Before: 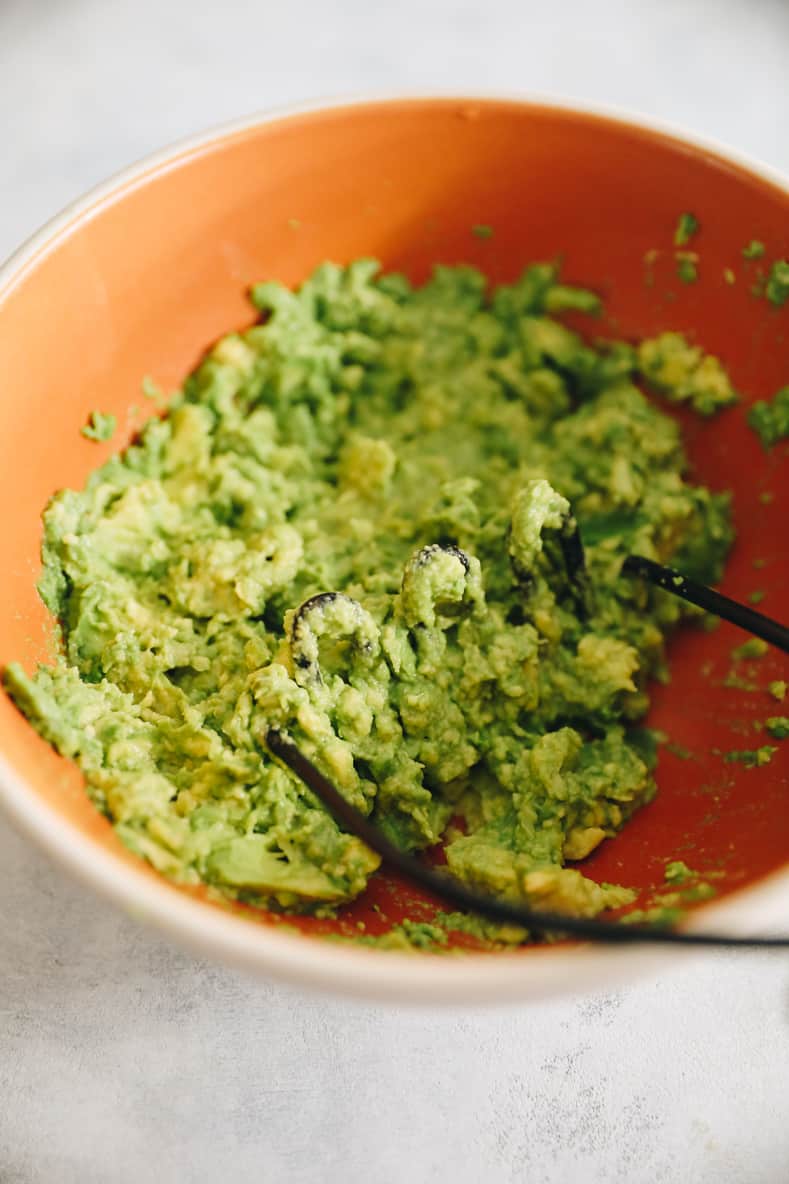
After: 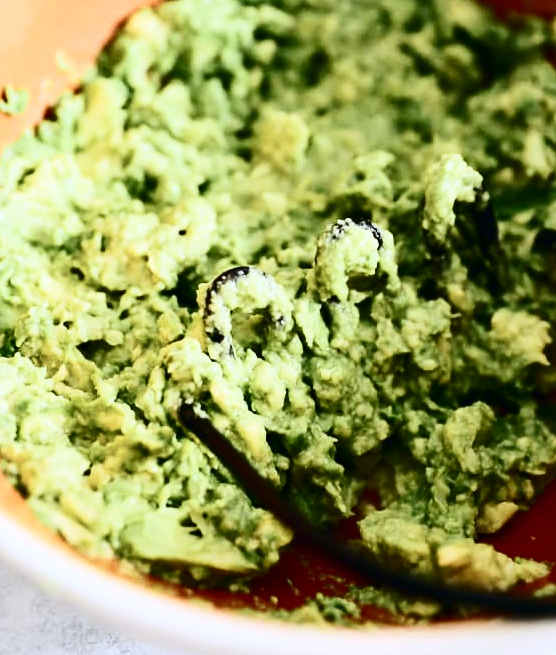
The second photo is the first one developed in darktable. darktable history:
crop: left 11.123%, top 27.61%, right 18.3%, bottom 17.034%
contrast brightness saturation: contrast 0.5, saturation -0.1
white balance: red 0.948, green 1.02, blue 1.176
